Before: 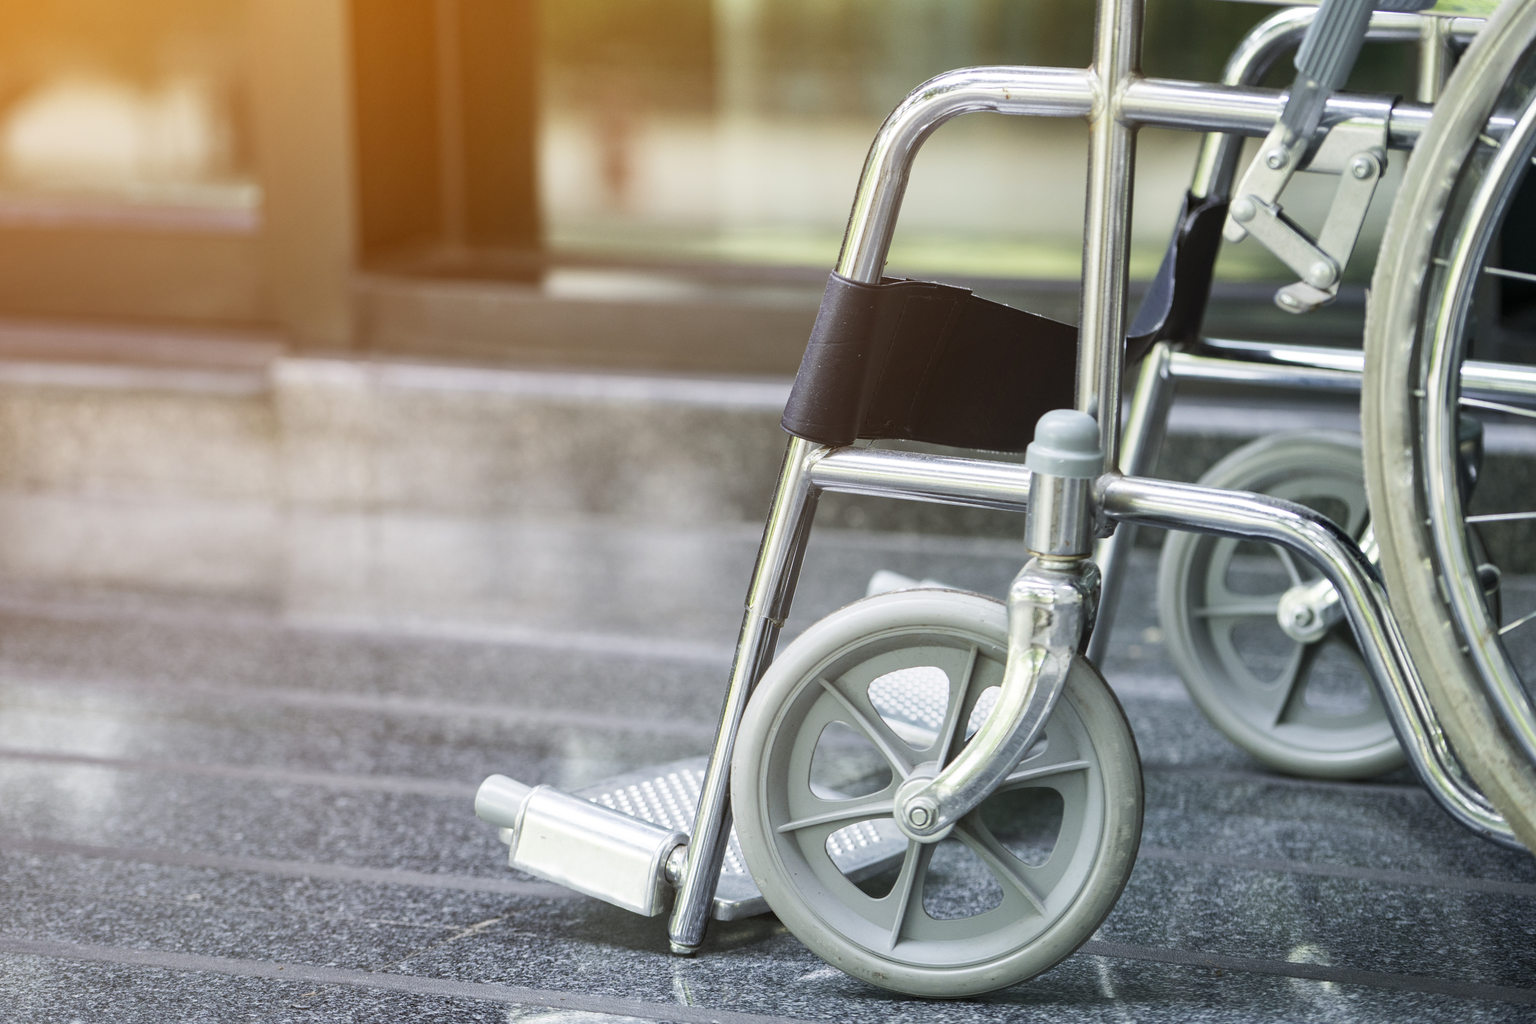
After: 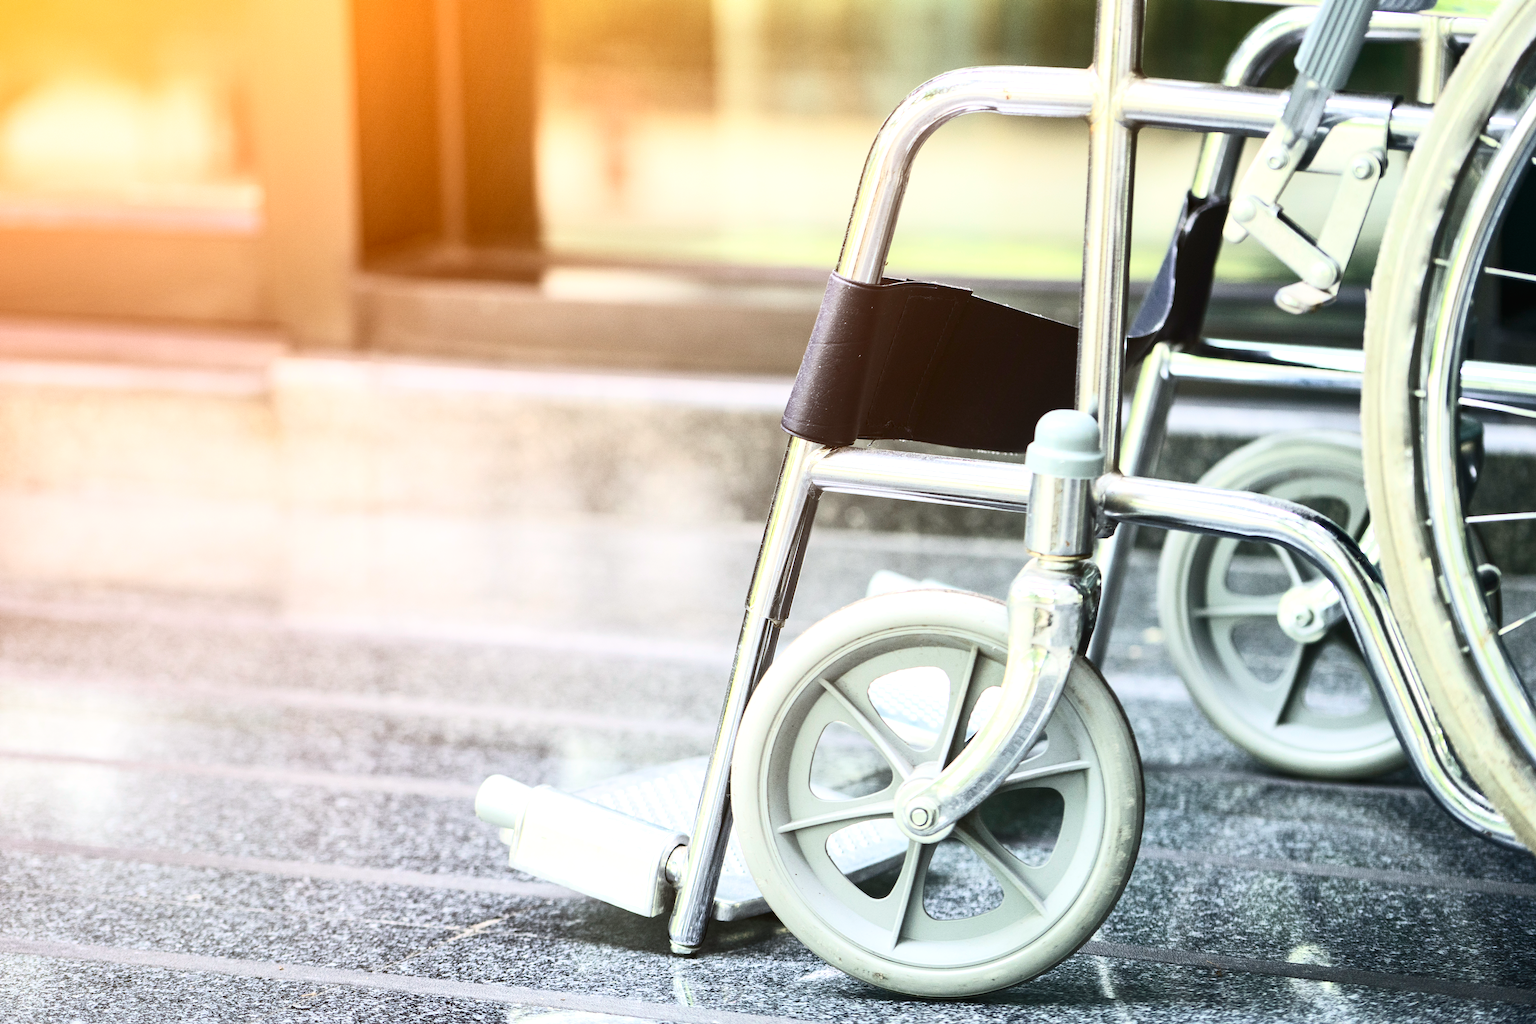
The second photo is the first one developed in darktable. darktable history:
color correction: highlights a* 0.765, highlights b* 2.8, saturation 1.06
exposure: black level correction -0.001, exposure 0.536 EV, compensate highlight preservation false
contrast brightness saturation: contrast 0.379, brightness 0.109
